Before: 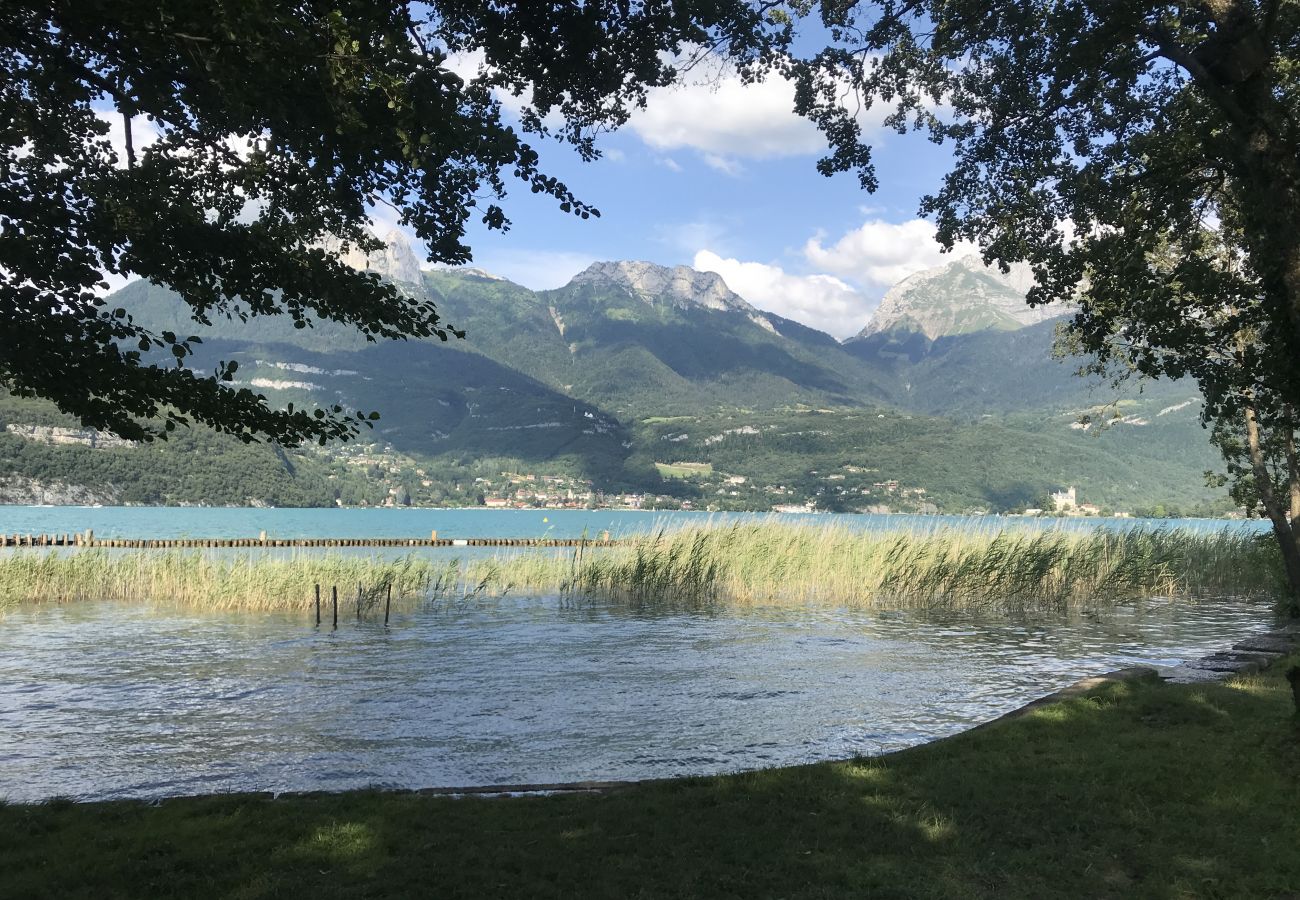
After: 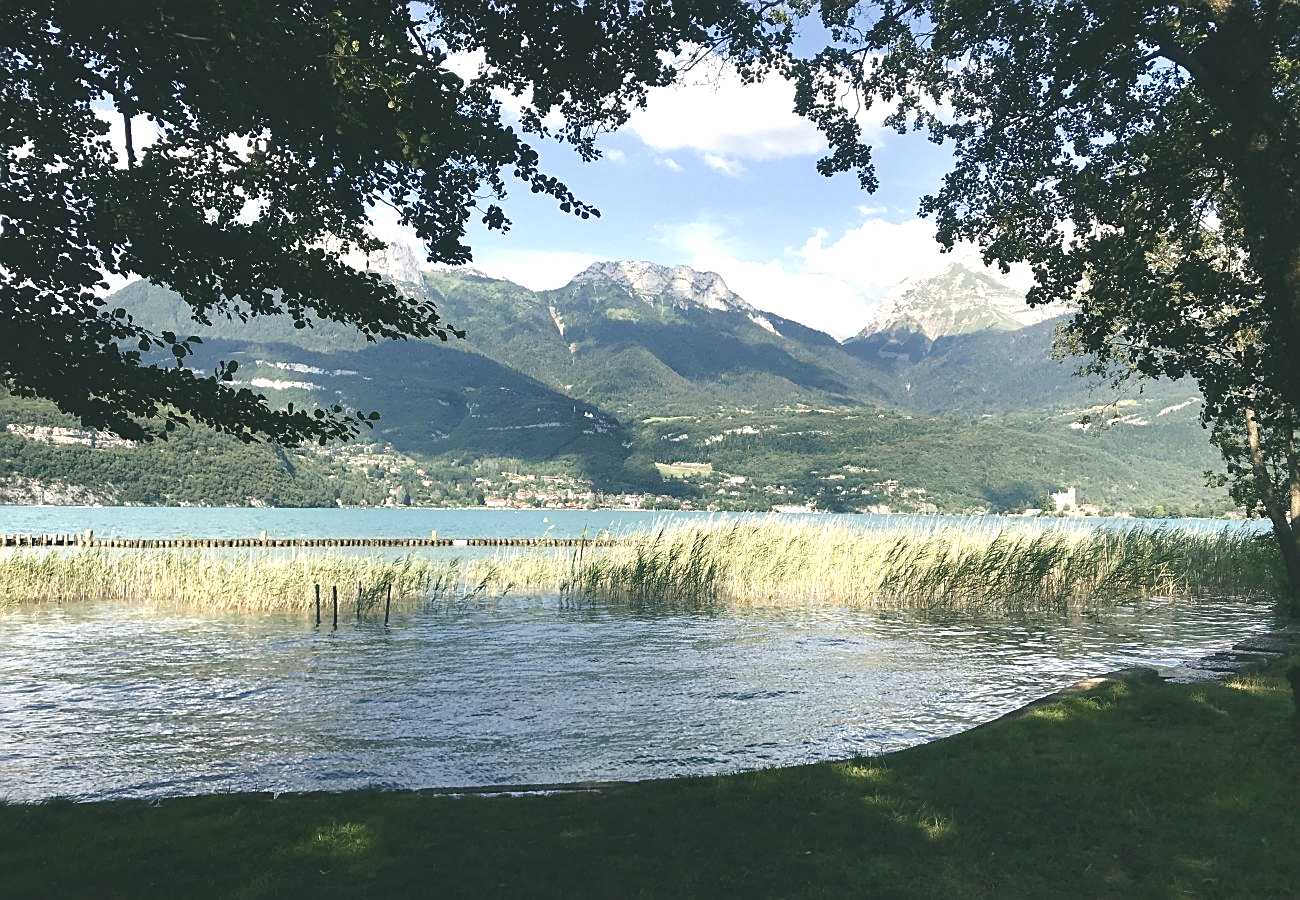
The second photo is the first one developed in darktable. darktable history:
color balance rgb: shadows lift › chroma 2.79%, shadows lift › hue 190.66°, power › hue 171.85°, highlights gain › chroma 2.16%, highlights gain › hue 75.26°, global offset › luminance -0.51%, perceptual saturation grading › highlights -33.8%, perceptual saturation grading › mid-tones 14.98%, perceptual saturation grading › shadows 48.43%, perceptual brilliance grading › highlights 15.68%, perceptual brilliance grading › mid-tones 6.62%, perceptual brilliance grading › shadows -14.98%, global vibrance 11.32%, contrast 5.05%
exposure: black level correction -0.03, compensate highlight preservation false
sharpen: on, module defaults
